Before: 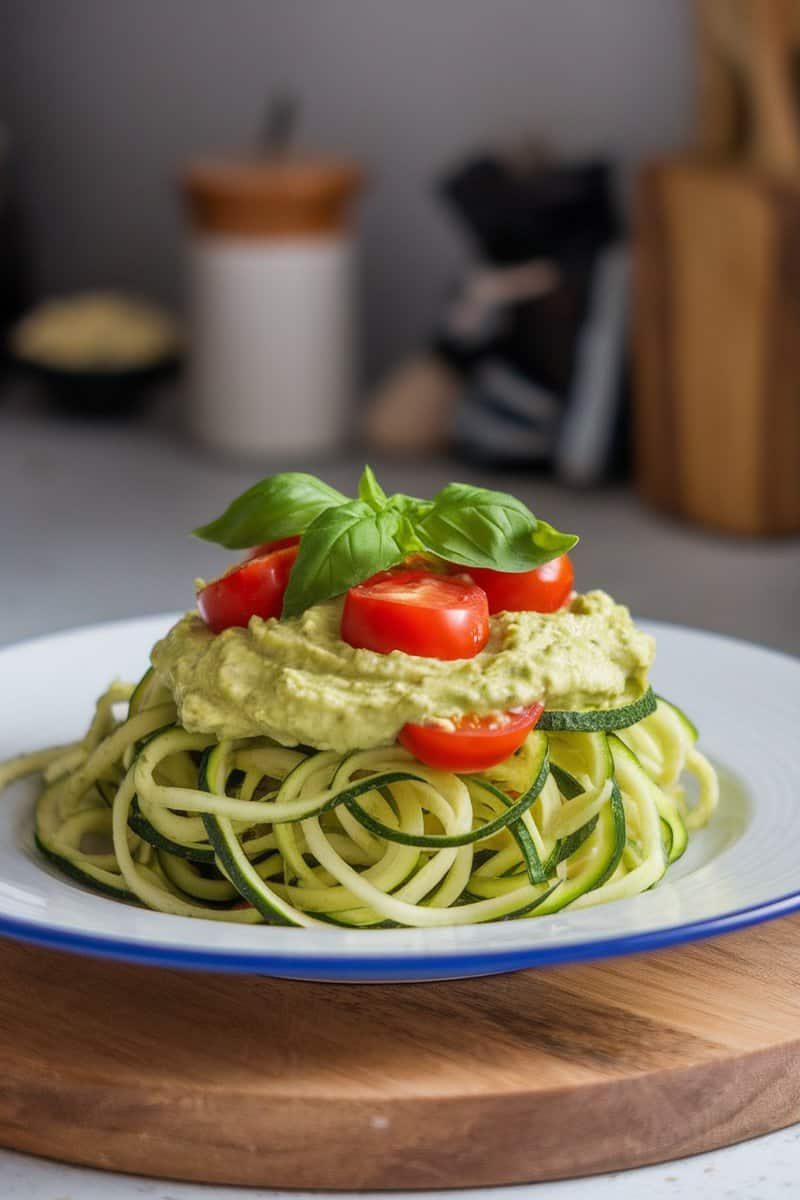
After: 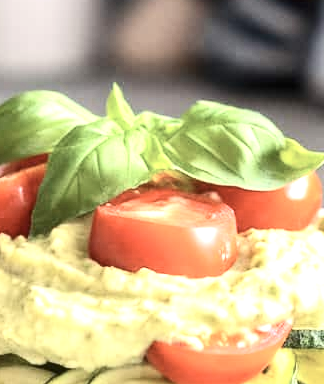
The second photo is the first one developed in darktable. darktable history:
crop: left 31.616%, top 31.878%, right 27.531%, bottom 35.615%
exposure: black level correction 0, exposure 1.381 EV, compensate highlight preservation false
contrast brightness saturation: contrast 0.249, saturation -0.323
